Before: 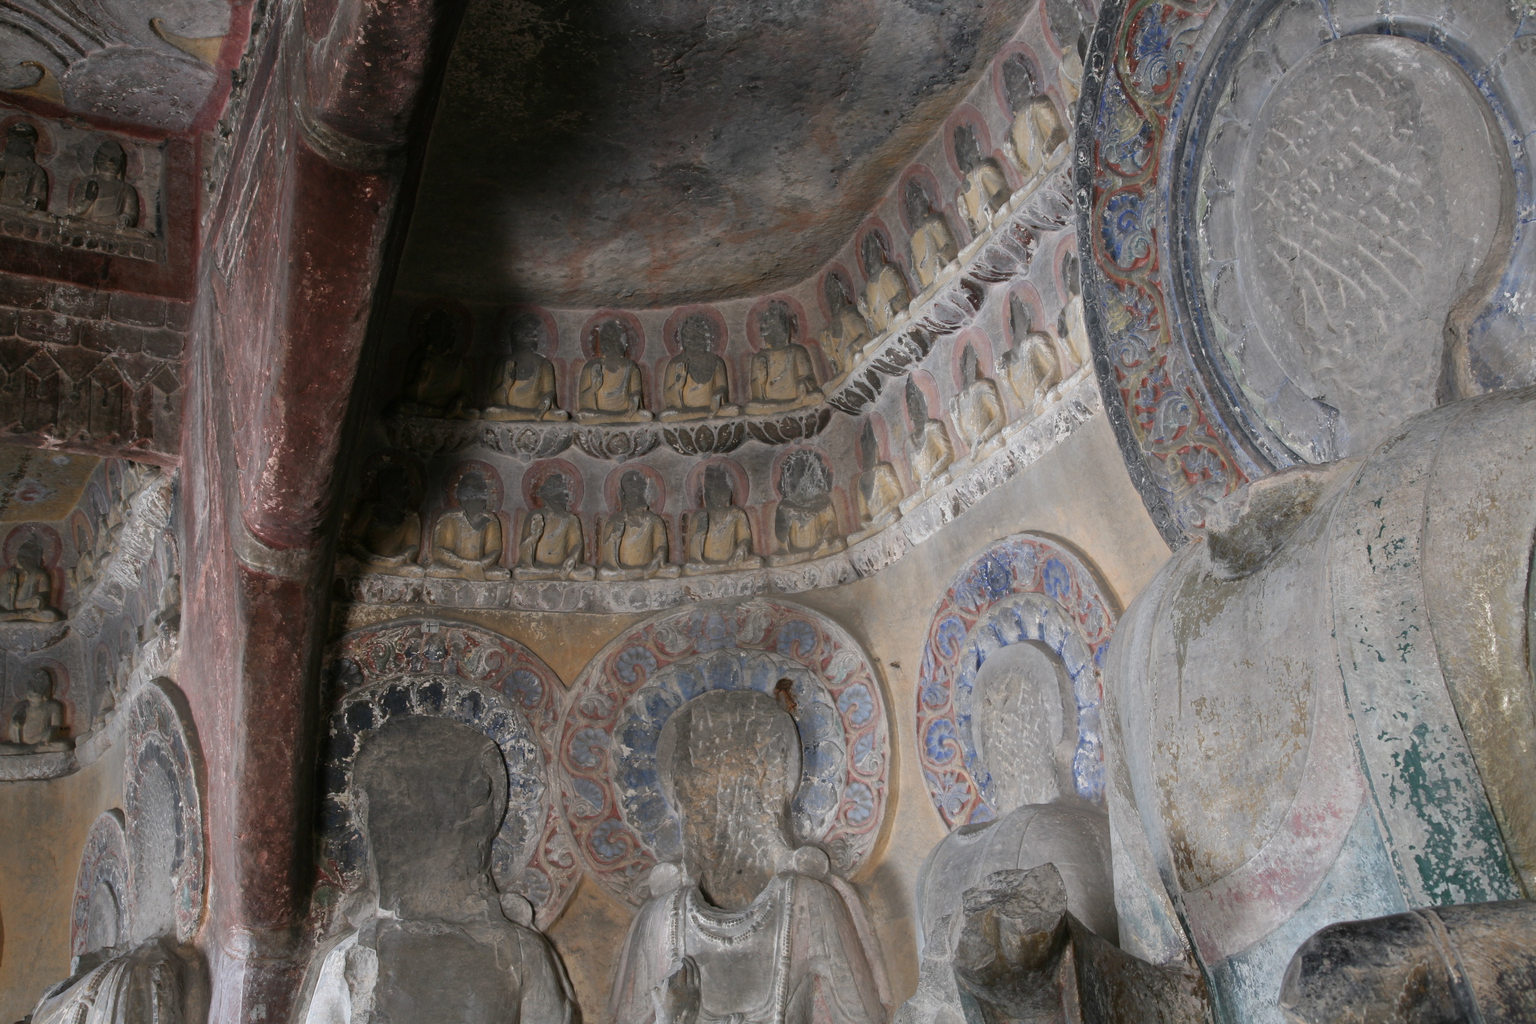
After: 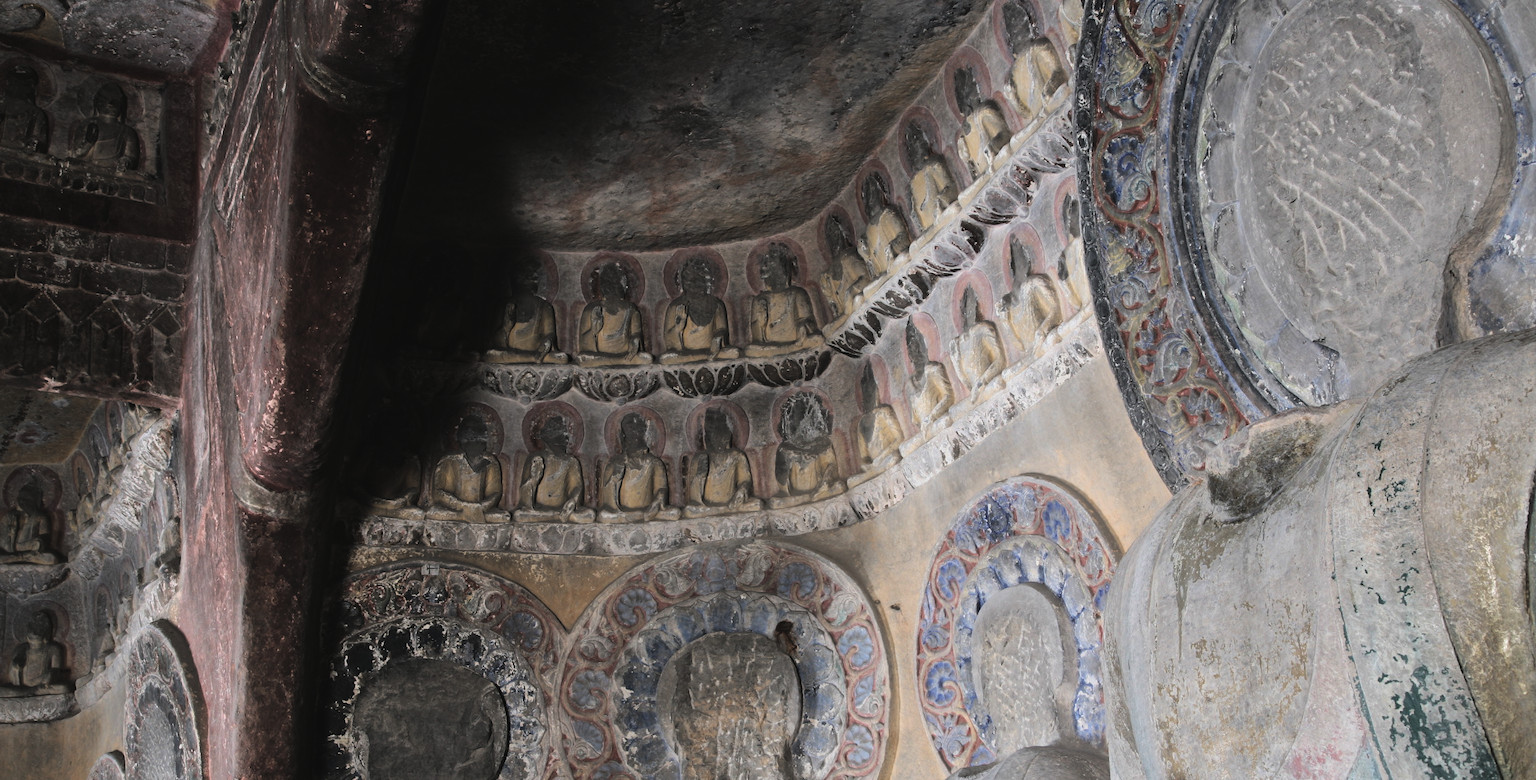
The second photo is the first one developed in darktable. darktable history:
crop: top 5.673%, bottom 18.053%
levels: levels [0, 0.618, 1]
velvia: on, module defaults
exposure: black level correction -0.035, exposure -0.494 EV, compensate highlight preservation false
base curve: curves: ch0 [(0, 0) (0, 0) (0.002, 0.001) (0.008, 0.003) (0.019, 0.011) (0.037, 0.037) (0.064, 0.11) (0.102, 0.232) (0.152, 0.379) (0.216, 0.524) (0.296, 0.665) (0.394, 0.789) (0.512, 0.881) (0.651, 0.945) (0.813, 0.986) (1, 1)]
